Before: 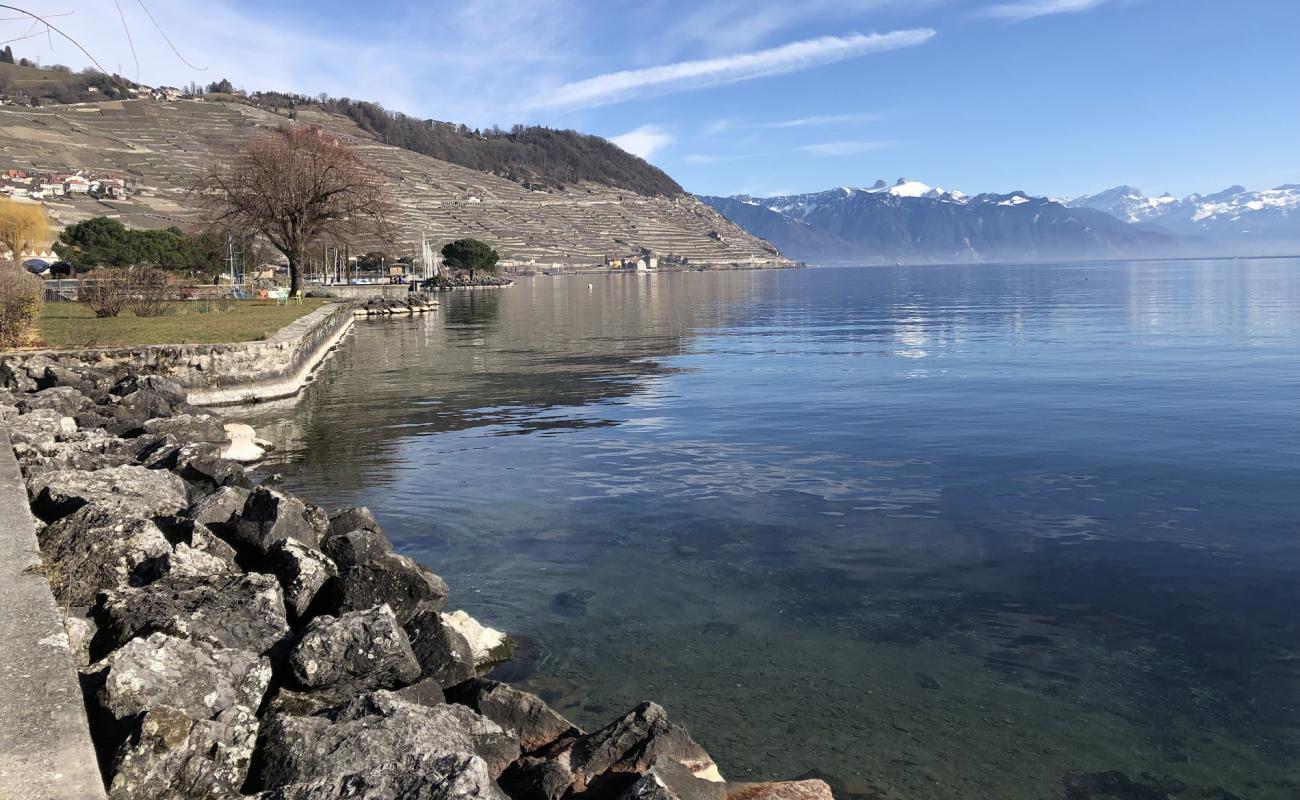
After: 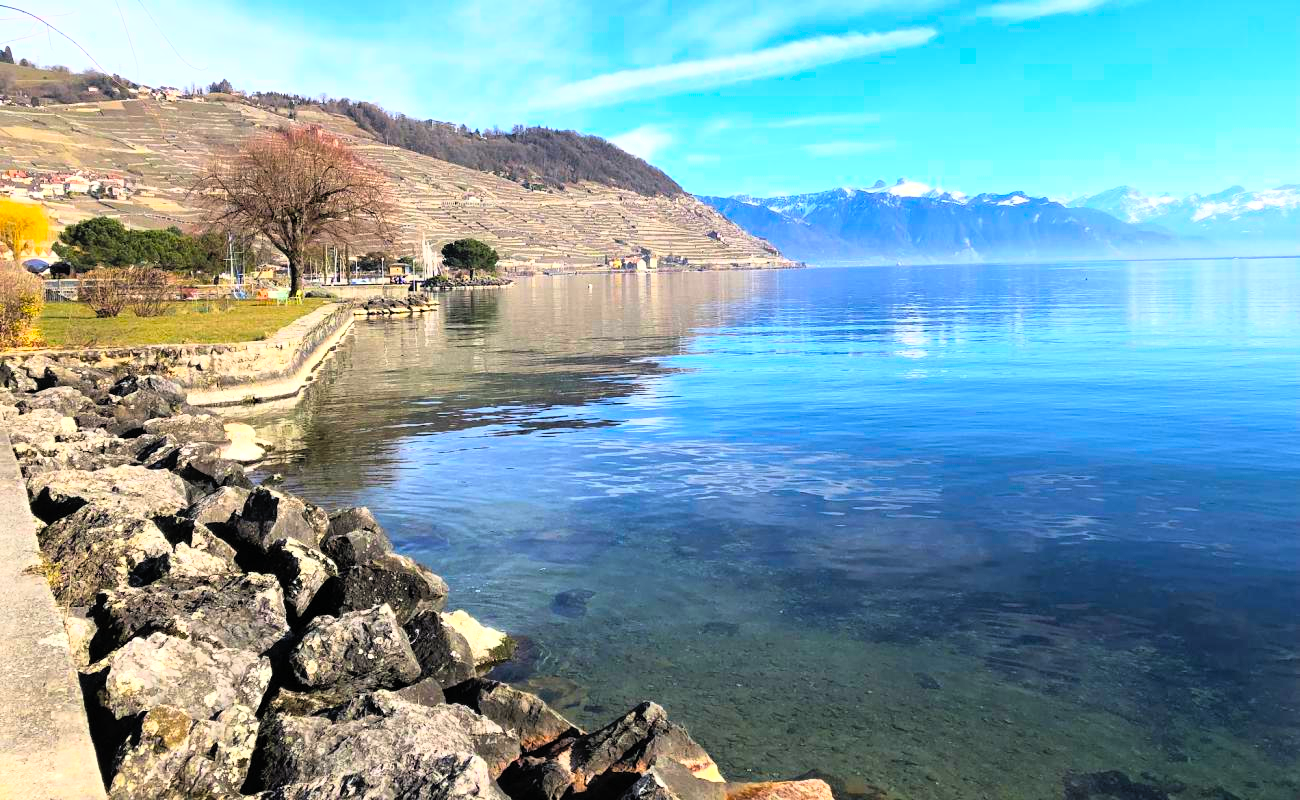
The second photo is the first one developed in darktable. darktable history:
base curve: curves: ch0 [(0, 0) (0.005, 0.002) (0.193, 0.295) (0.399, 0.664) (0.75, 0.928) (1, 1)]
color balance rgb: perceptual saturation grading › global saturation 19.821%, global vibrance 30.509%, contrast 10.308%
contrast brightness saturation: contrast 0.066, brightness 0.177, saturation 0.419
